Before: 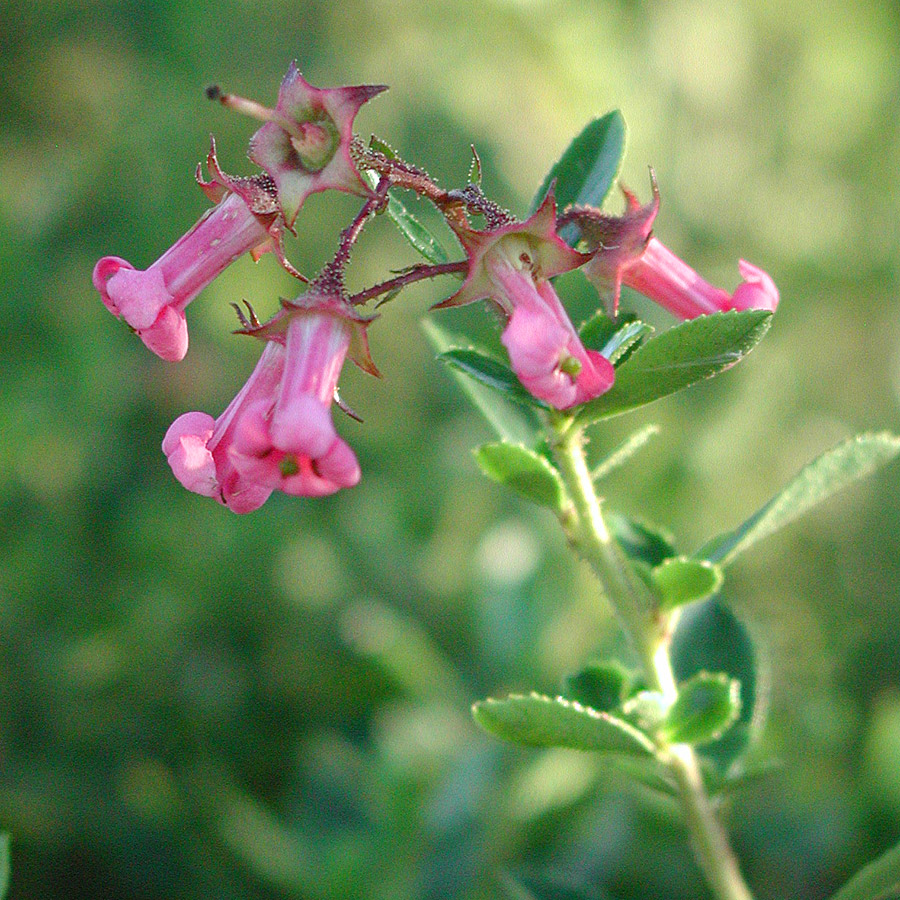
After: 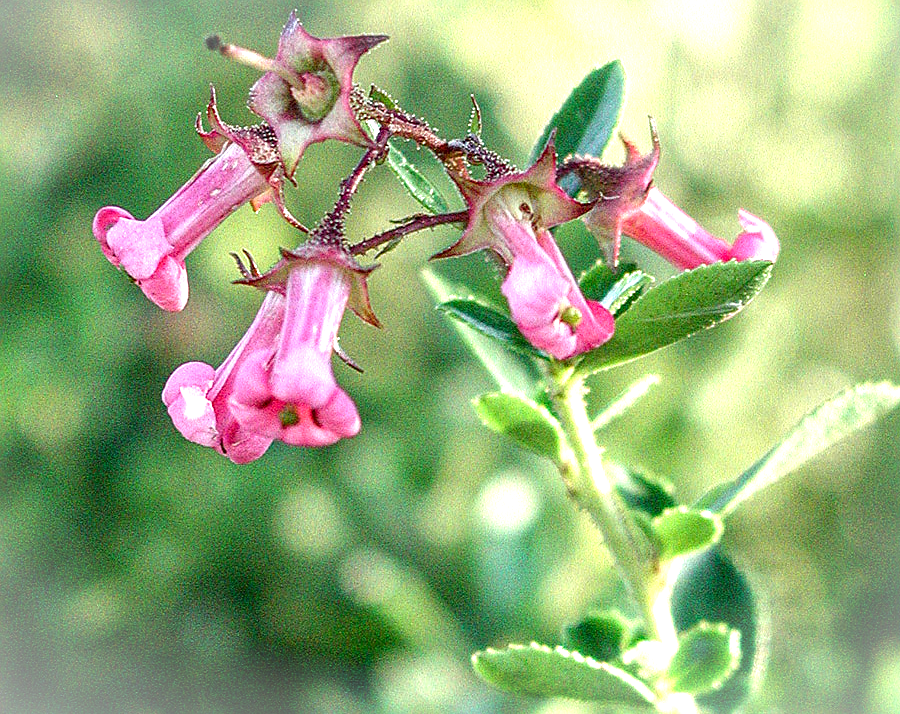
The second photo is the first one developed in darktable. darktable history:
sharpen: amount 0.499
crop and rotate: top 5.655%, bottom 14.915%
exposure: black level correction 0, exposure 0.693 EV, compensate exposure bias true, compensate highlight preservation false
vignetting: fall-off start 99.33%, brightness 0.295, saturation 0.002, width/height ratio 1.31
local contrast: highlights 60%, shadows 59%, detail 160%
